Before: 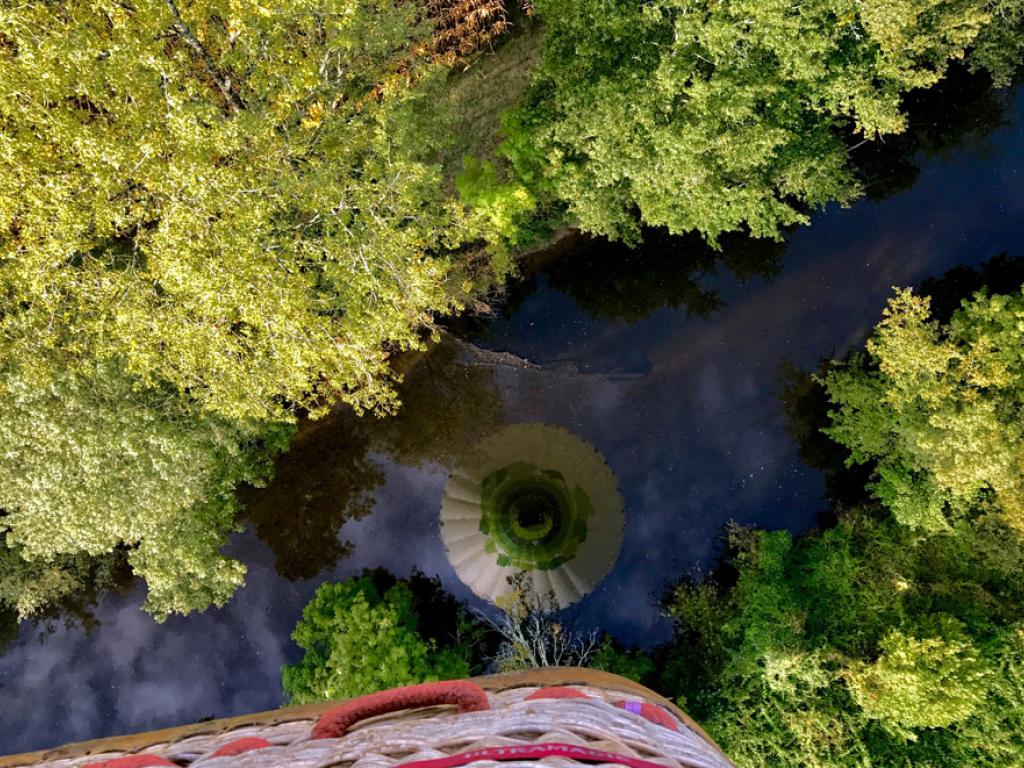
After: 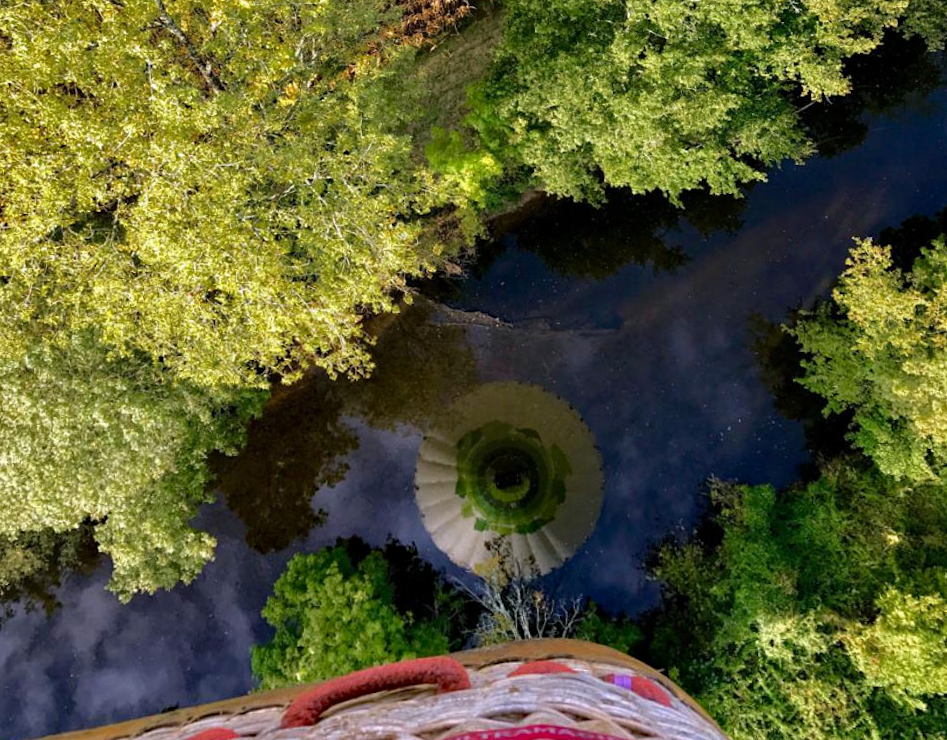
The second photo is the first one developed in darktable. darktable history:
haze removal: compatibility mode true, adaptive false
rotate and perspective: rotation -1.68°, lens shift (vertical) -0.146, crop left 0.049, crop right 0.912, crop top 0.032, crop bottom 0.96
